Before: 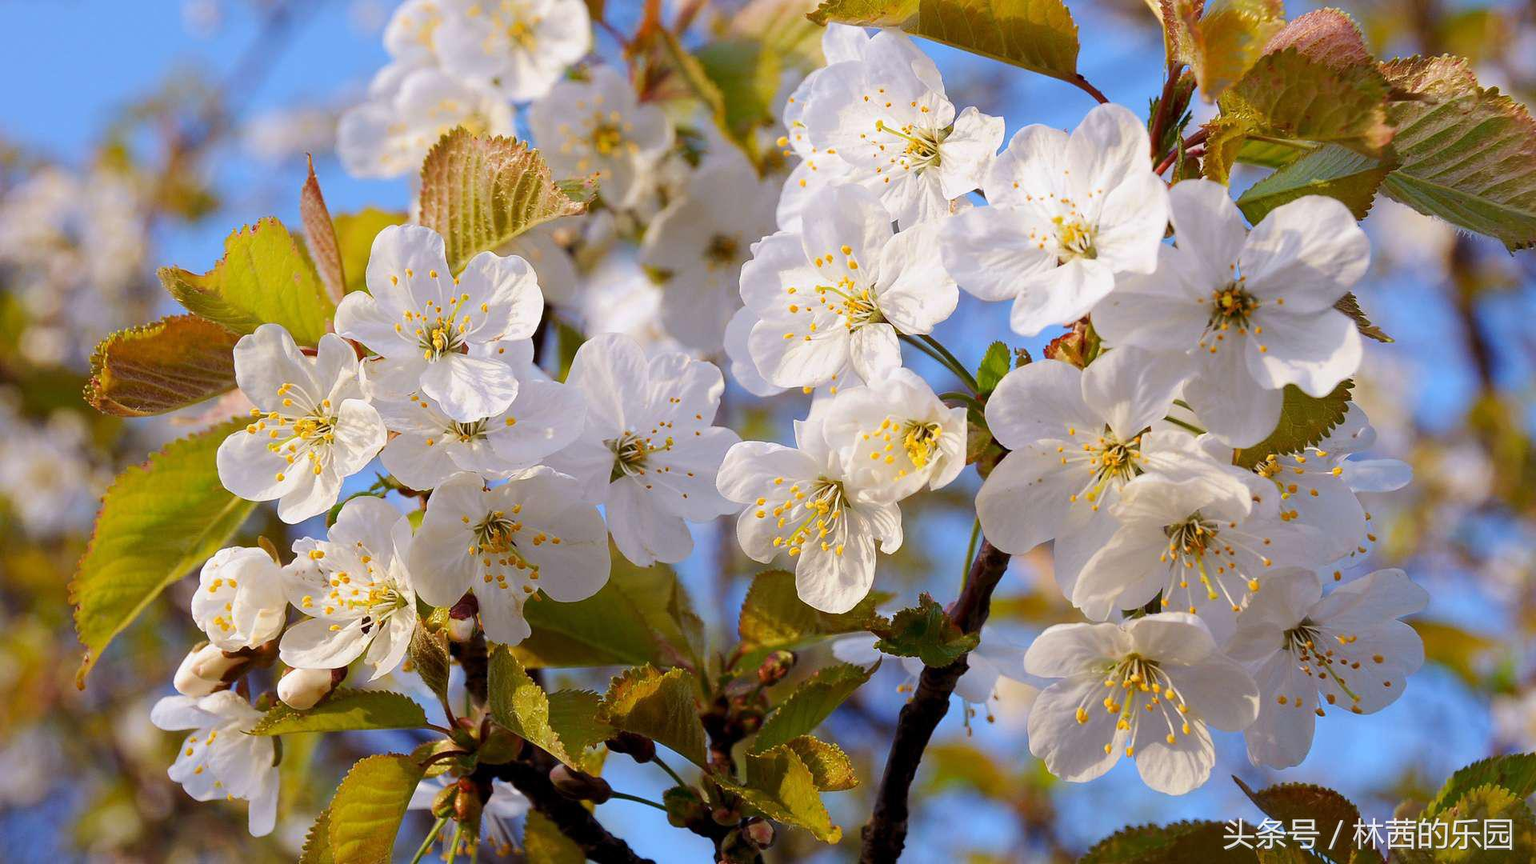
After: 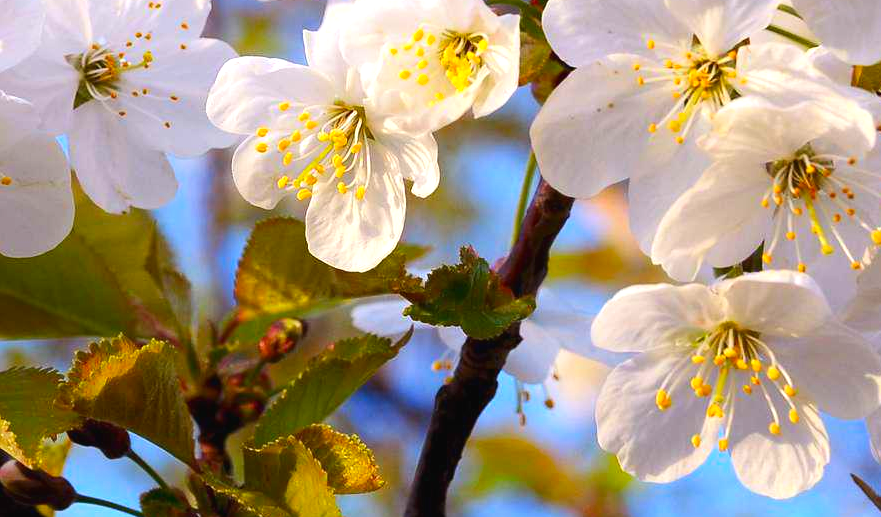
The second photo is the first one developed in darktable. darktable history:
exposure: black level correction -0.002, exposure 0.535 EV, compensate highlight preservation false
crop: left 35.918%, top 45.886%, right 18.173%, bottom 6.211%
contrast brightness saturation: contrast 0.092, saturation 0.279
